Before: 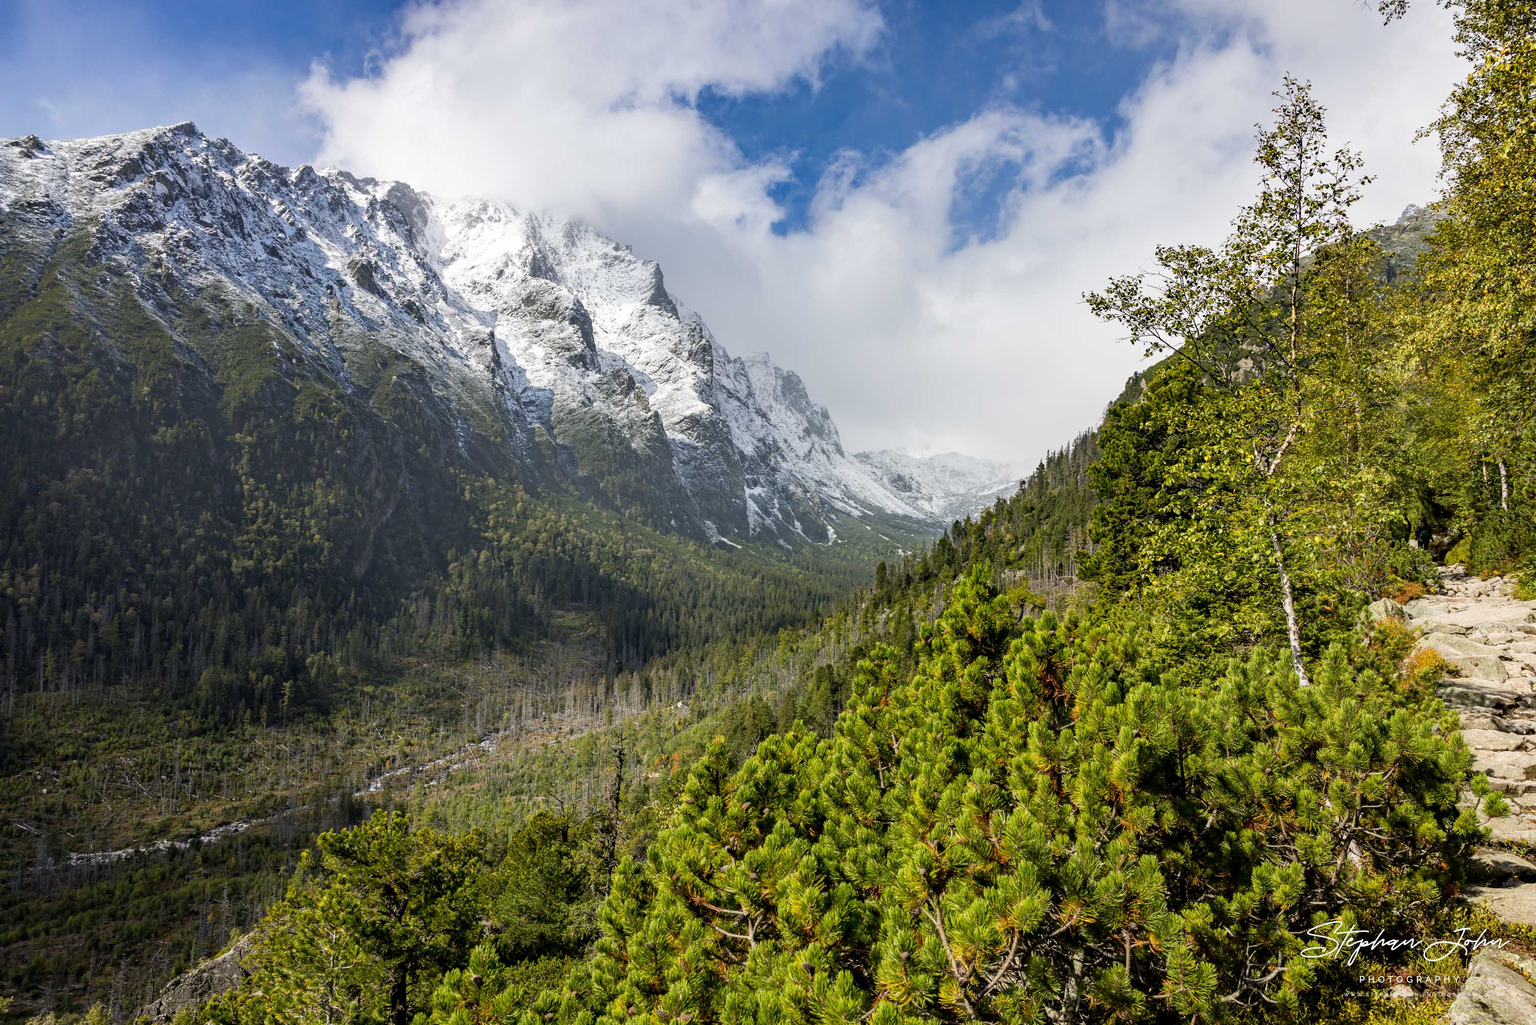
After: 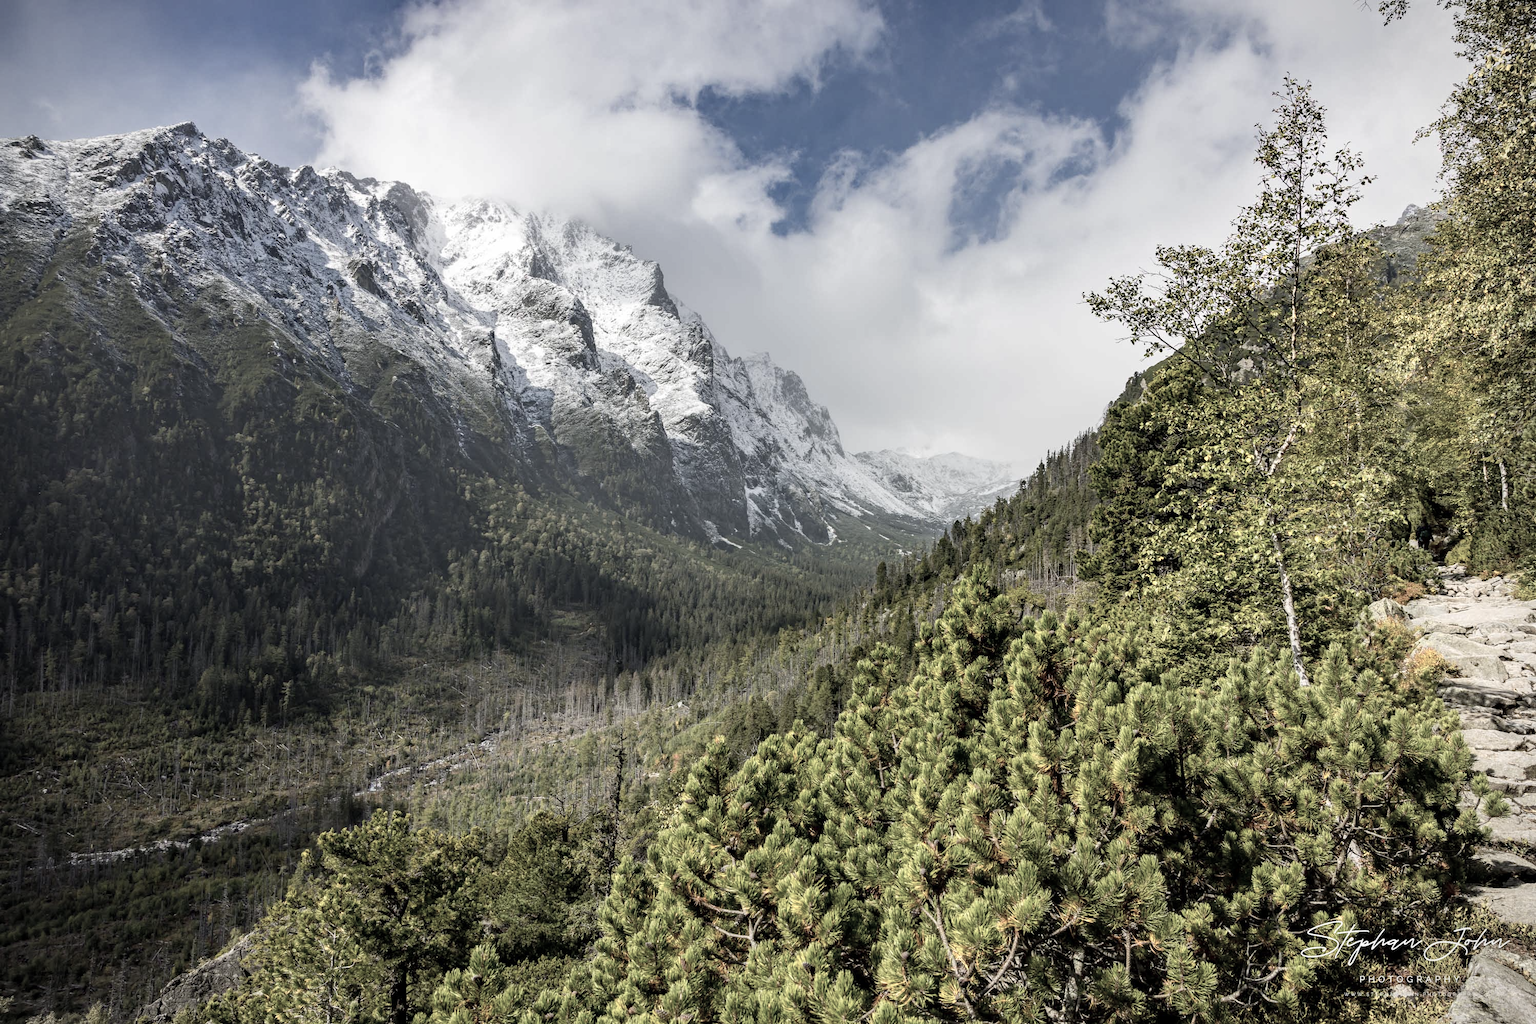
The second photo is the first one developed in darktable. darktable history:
vignetting: fall-off start 91.71%, unbound false
color zones: curves: ch0 [(0, 0.6) (0.129, 0.585) (0.193, 0.596) (0.429, 0.5) (0.571, 0.5) (0.714, 0.5) (0.857, 0.5) (1, 0.6)]; ch1 [(0, 0.453) (0.112, 0.245) (0.213, 0.252) (0.429, 0.233) (0.571, 0.231) (0.683, 0.242) (0.857, 0.296) (1, 0.453)]
